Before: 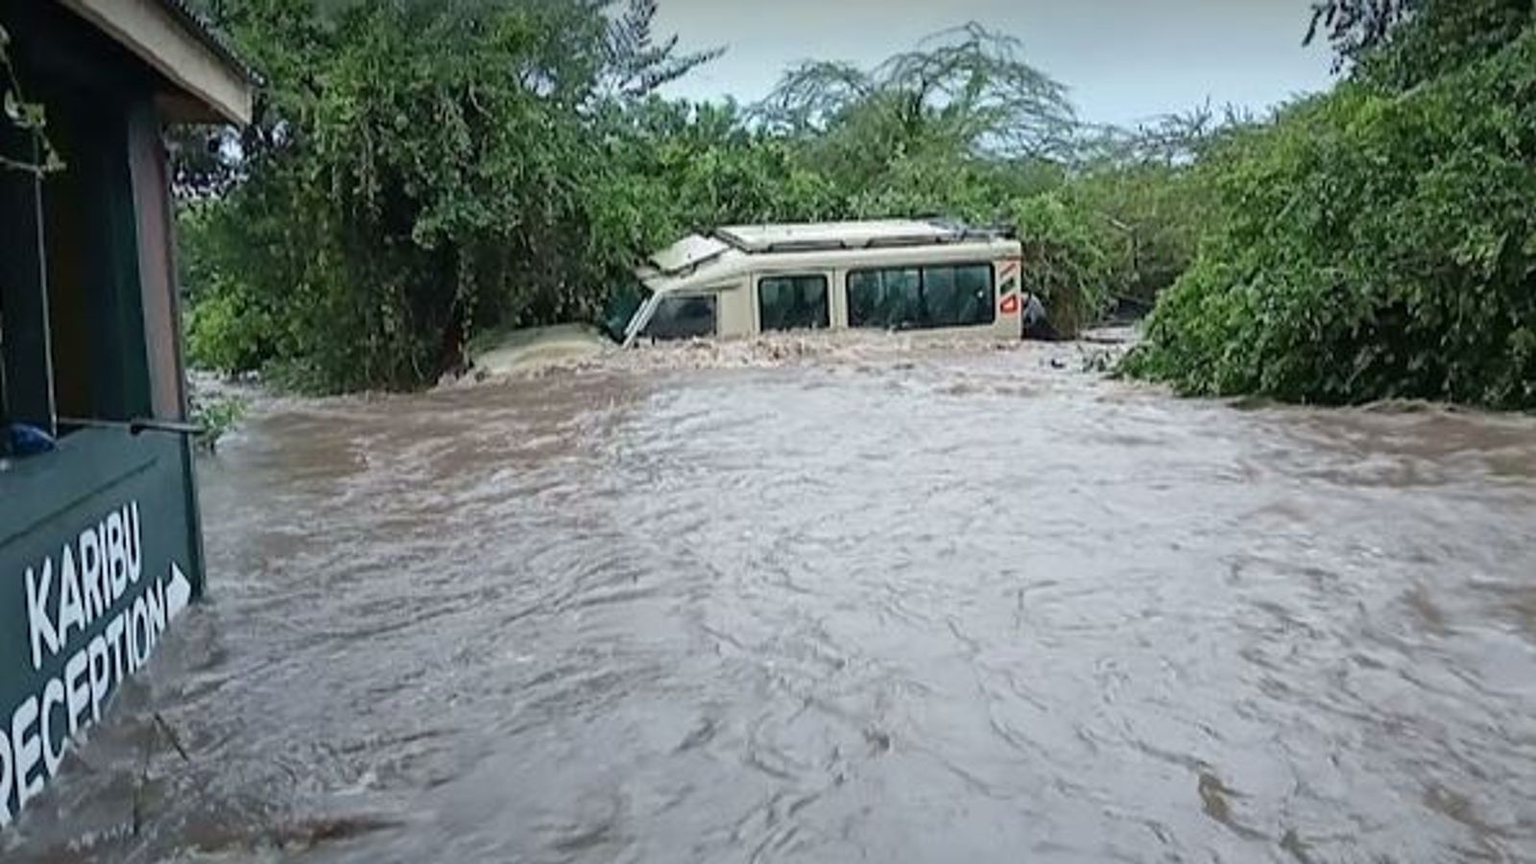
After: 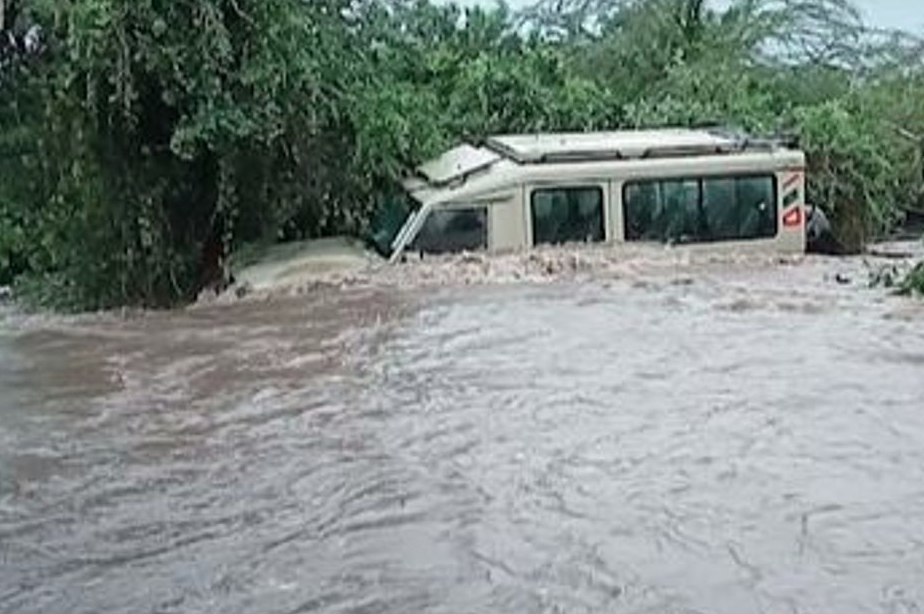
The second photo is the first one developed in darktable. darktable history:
crop: left 16.202%, top 11.208%, right 26.045%, bottom 20.557%
color contrast: blue-yellow contrast 0.7
